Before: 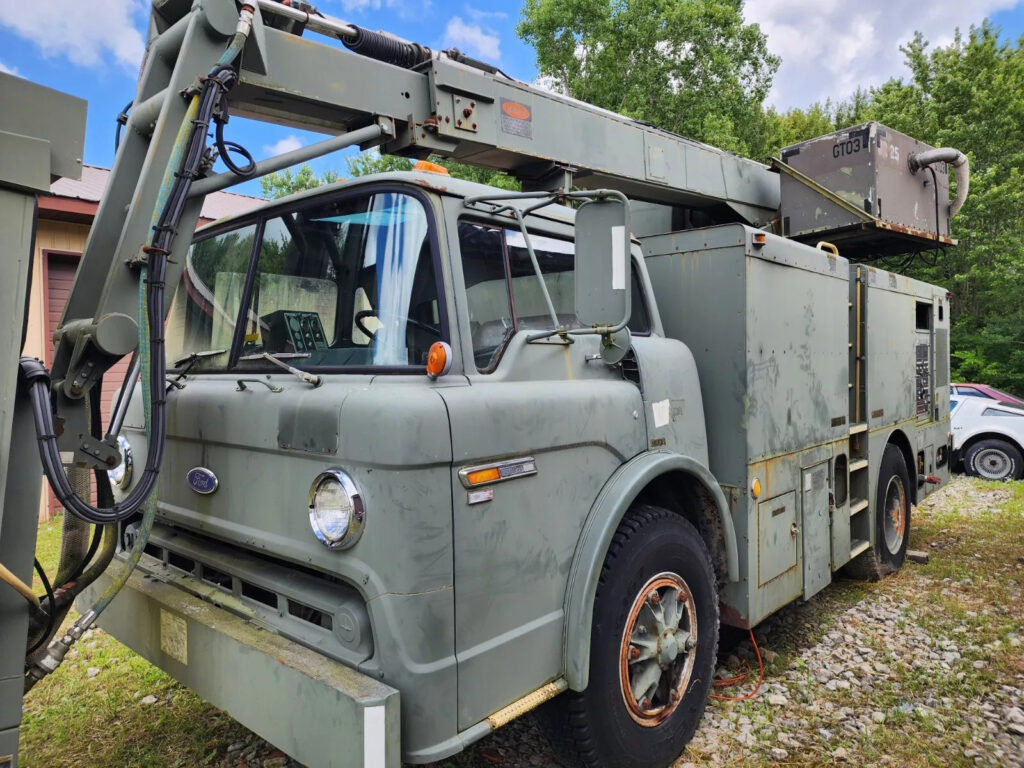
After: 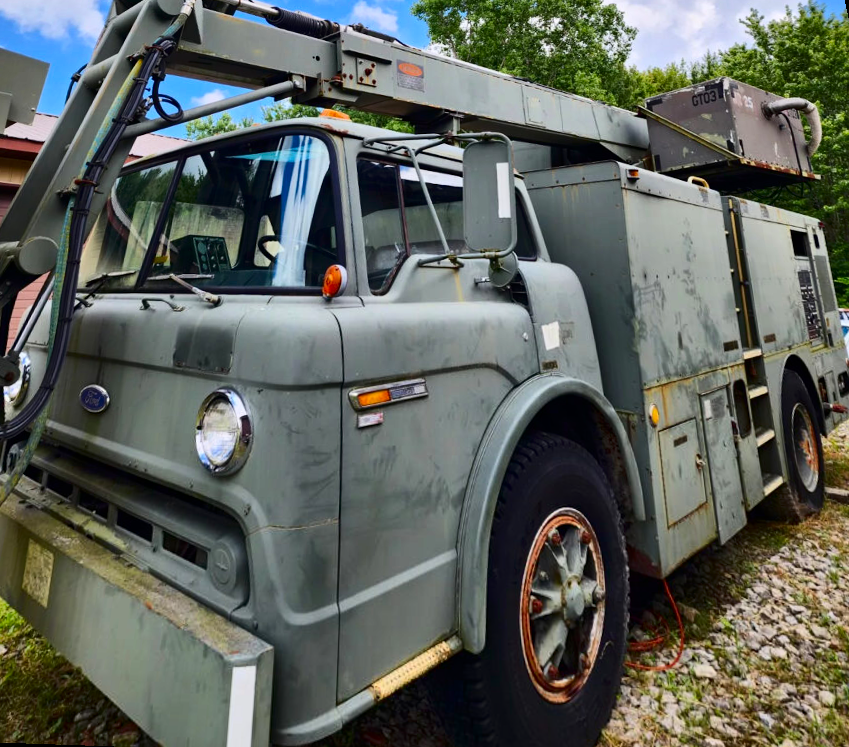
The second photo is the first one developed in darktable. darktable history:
rotate and perspective: rotation 0.72°, lens shift (vertical) -0.352, lens shift (horizontal) -0.051, crop left 0.152, crop right 0.859, crop top 0.019, crop bottom 0.964
contrast brightness saturation: contrast 0.21, brightness -0.11, saturation 0.21
